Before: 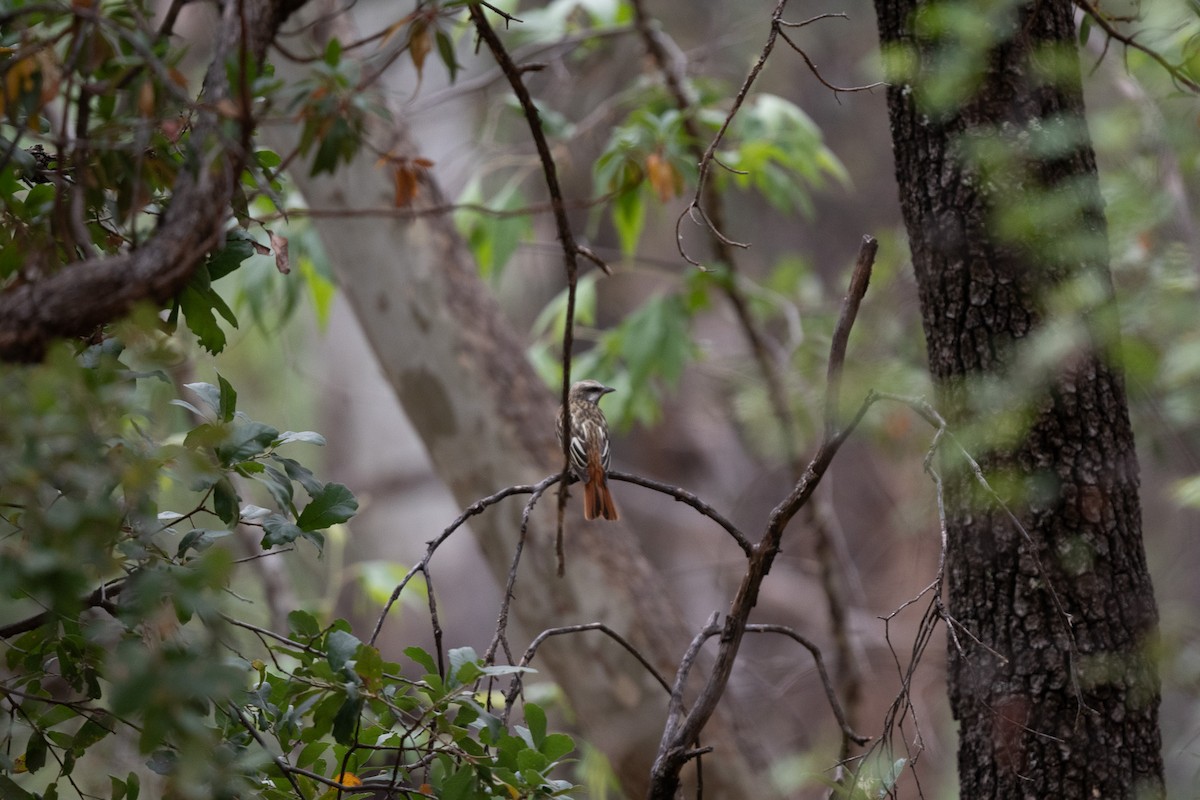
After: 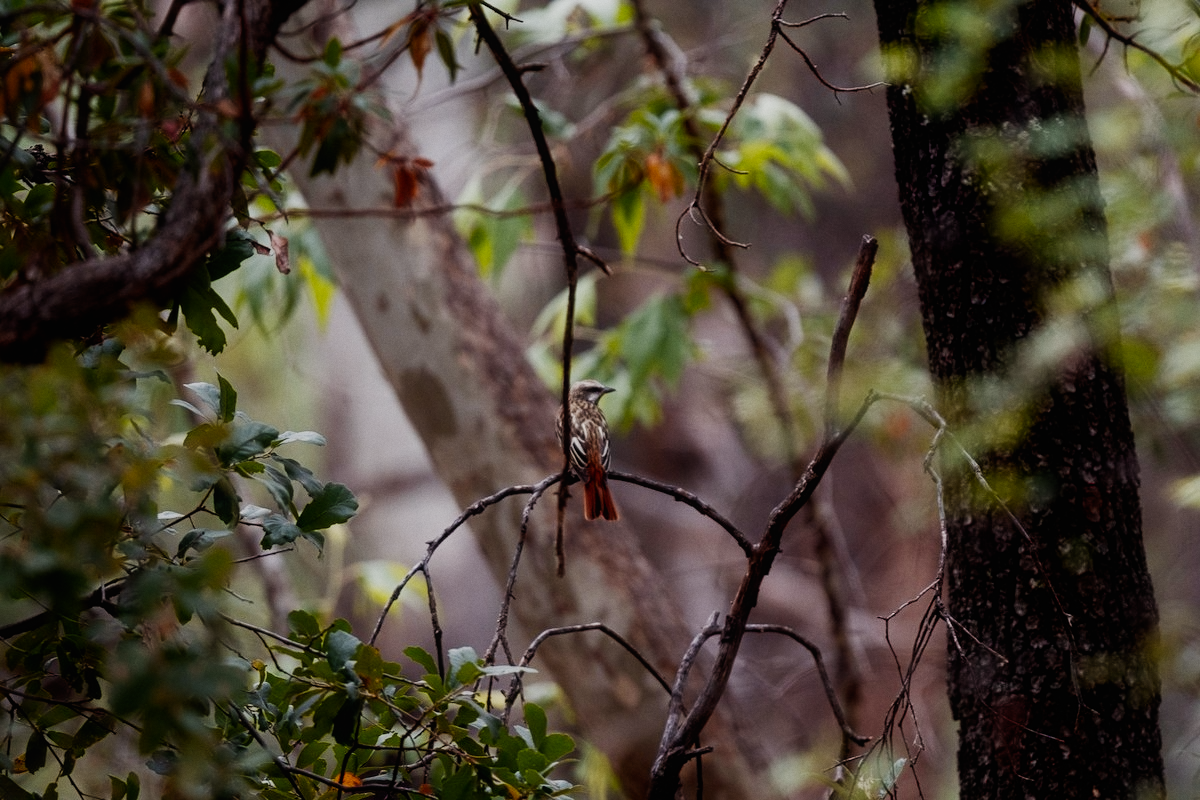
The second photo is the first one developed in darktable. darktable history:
contrast equalizer: y [[0.5, 0.486, 0.447, 0.446, 0.489, 0.5], [0.5 ×6], [0.5 ×6], [0 ×6], [0 ×6]]
color balance rgb: shadows lift › chroma 1%, shadows lift › hue 28.8°, power › hue 60°, highlights gain › chroma 1%, highlights gain › hue 60°, global offset › luminance 0.25%, perceptual saturation grading › highlights -20%, perceptual saturation grading › shadows 20%, perceptual brilliance grading › highlights 5%, perceptual brilliance grading › shadows -10%, global vibrance 19.67%
color equalizer: saturation › orange 1.03, saturation › green 0.92, saturation › blue 1.05, hue › yellow -4.8, hue › green 2.4, brightness › red 0.927, brightness › orange 1.04, brightness › yellow 1.04, brightness › green 0.9, brightness › cyan 0.953, brightness › blue 0.92, brightness › lavender 0.98, brightness › magenta 0.98 | blend: blend mode normal, opacity 100%; mask: uniform (no mask)
diffuse or sharpen "bloom 20%": radius span 32, 1st order speed 50%, 2nd order speed 50%, 3rd order speed 50%, 4th order speed 50% | blend: blend mode normal, opacity 20%; mask: uniform (no mask)
grain "film": coarseness 0.09 ISO, strength 10%
rgb primaries: red hue -0.021, red purity 1.1, green hue 0.017, blue hue -0.087, blue purity 1.1
sigmoid: contrast 1.7, skew -0.2, preserve hue 0%, red attenuation 0.1, red rotation 0.035, green attenuation 0.1, green rotation -0.017, blue attenuation 0.15, blue rotation -0.052, base primaries Rec2020
tone equalizer "reduce highlights": -8 EV -0.002 EV, -7 EV 0.005 EV, -6 EV -0.009 EV, -5 EV 0.011 EV, -4 EV -0.012 EV, -3 EV 0.007 EV, -2 EV -0.062 EV, -1 EV -0.293 EV, +0 EV -0.582 EV, smoothing diameter 2%, edges refinement/feathering 20, mask exposure compensation -1.57 EV, filter diffusion 5
diffuse or sharpen "_builtin_local contrast | fast": radius span 512, edge sensitivity 0.01, edge threshold 0.05, 3rd order anisotropy 500%, 3rd order speed -50%, central radius 512
